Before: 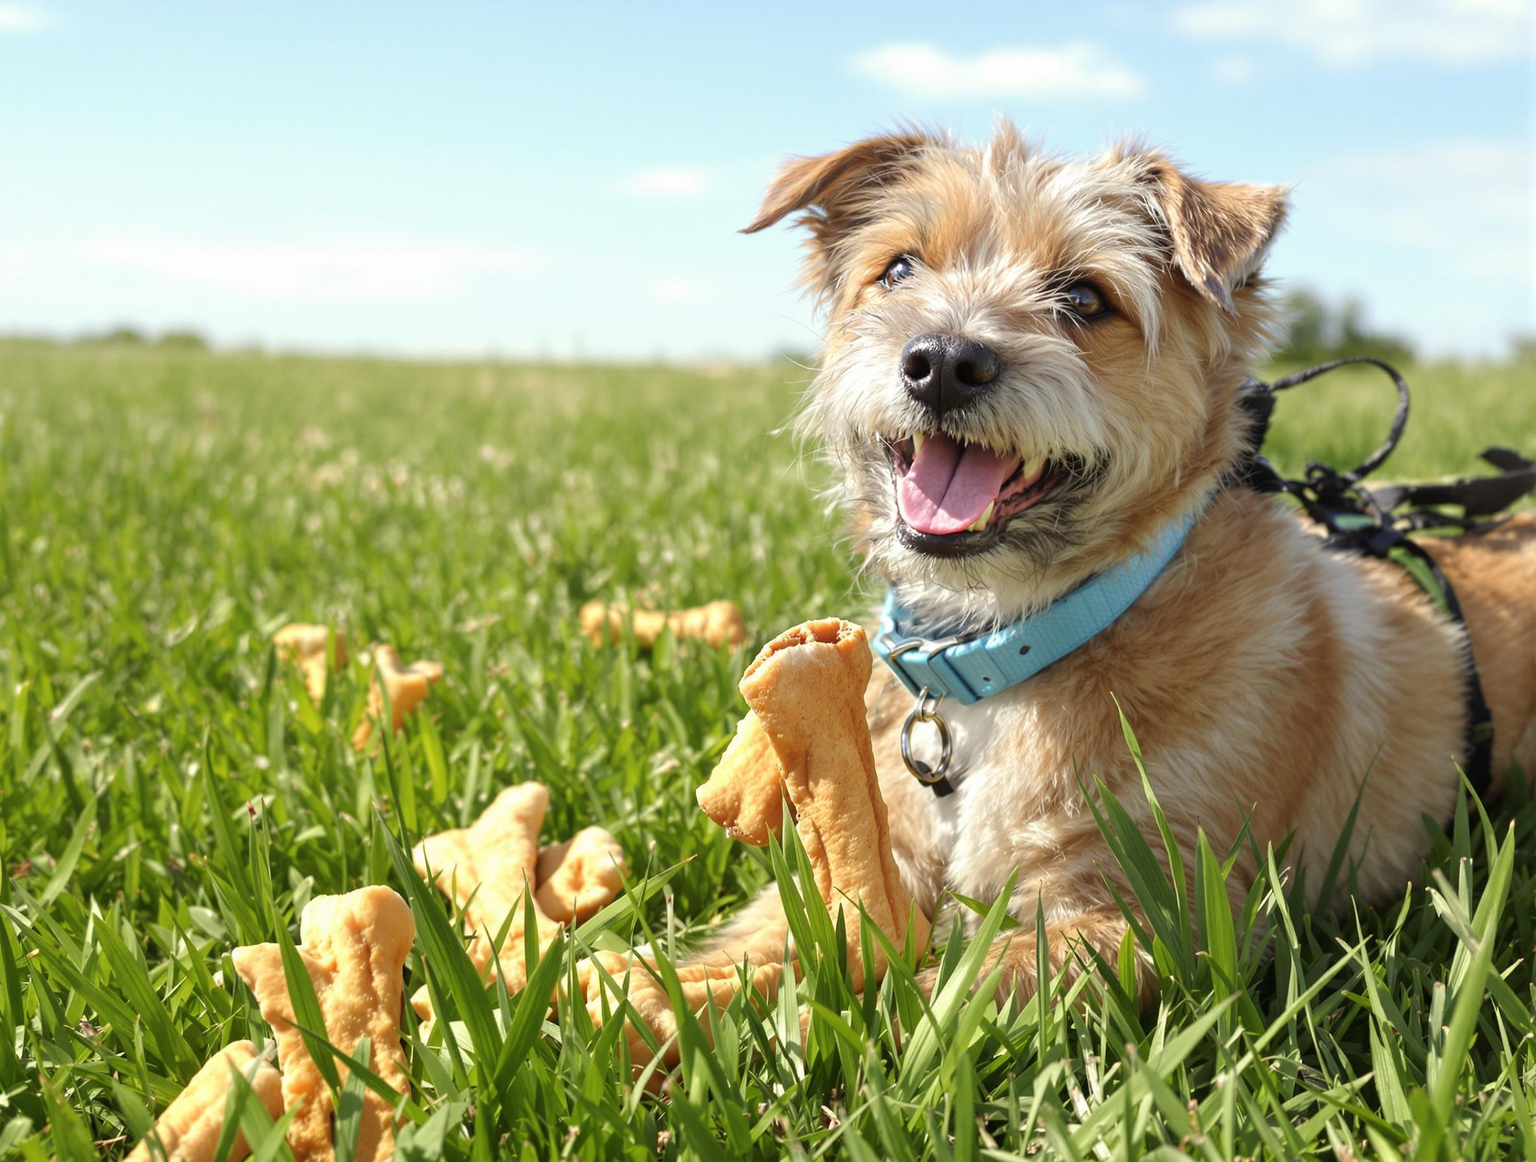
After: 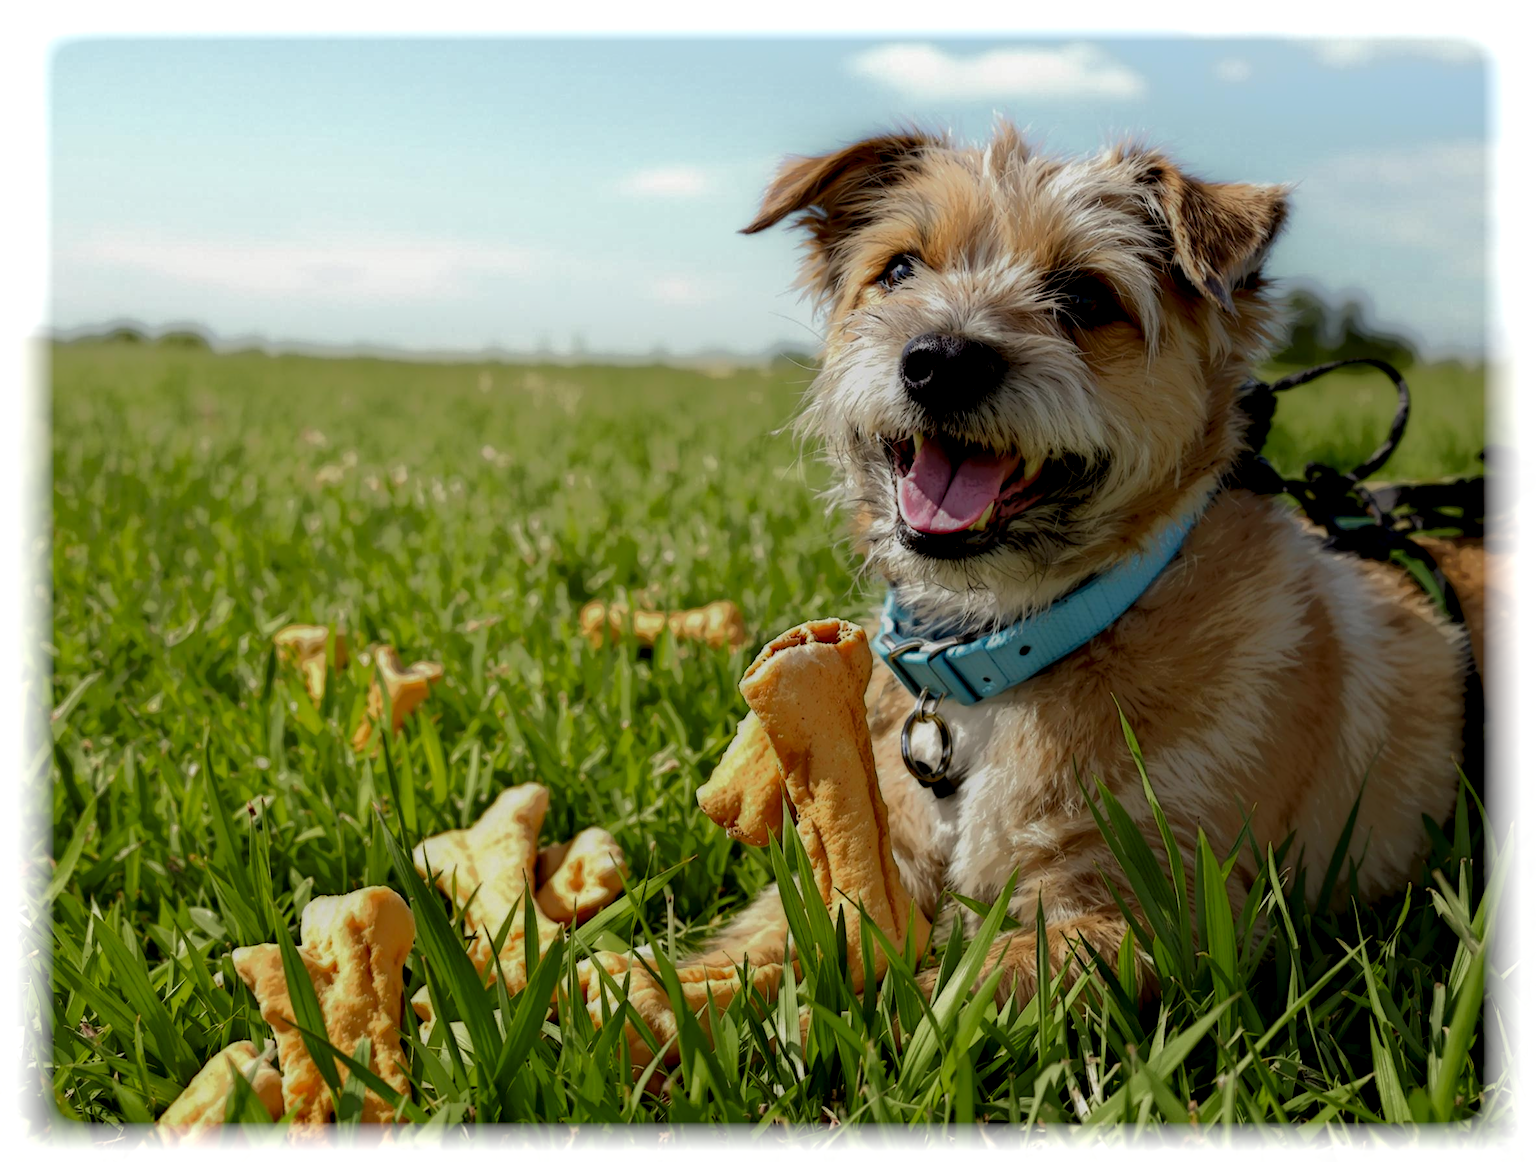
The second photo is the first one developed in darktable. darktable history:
vignetting: fall-off start 93%, fall-off radius 5%, brightness 1, saturation -0.49, automatic ratio true, width/height ratio 1.332, shape 0.04, unbound false
local contrast: highlights 0%, shadows 198%, detail 164%, midtone range 0.001
